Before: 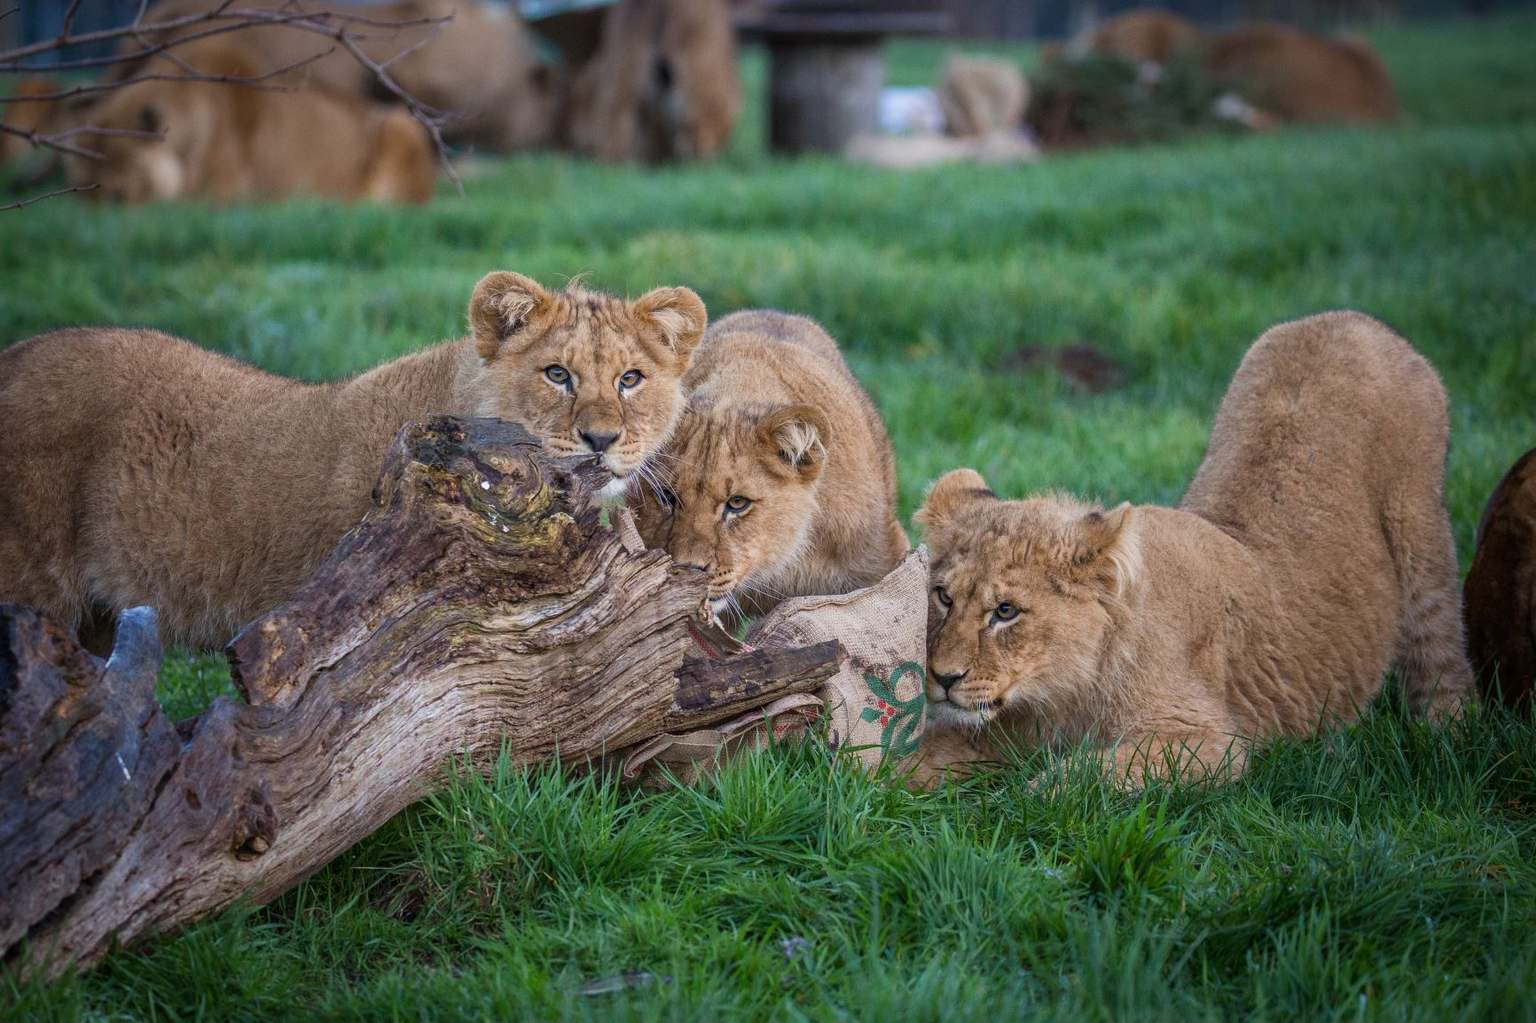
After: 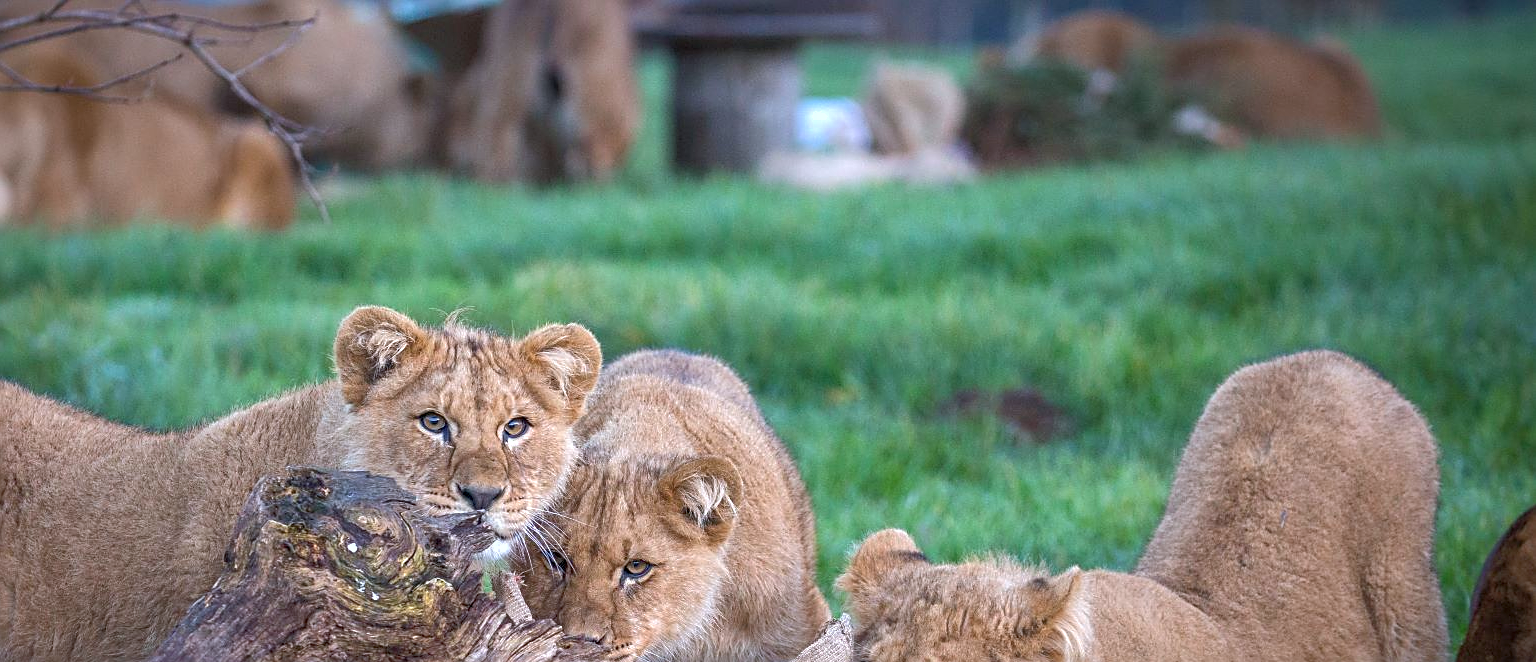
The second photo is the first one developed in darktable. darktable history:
color correction: highlights a* -0.777, highlights b* -9.1
sharpen: on, module defaults
crop and rotate: left 11.315%, bottom 42.619%
exposure: exposure 0.61 EV, compensate exposure bias true, compensate highlight preservation false
shadows and highlights: on, module defaults
